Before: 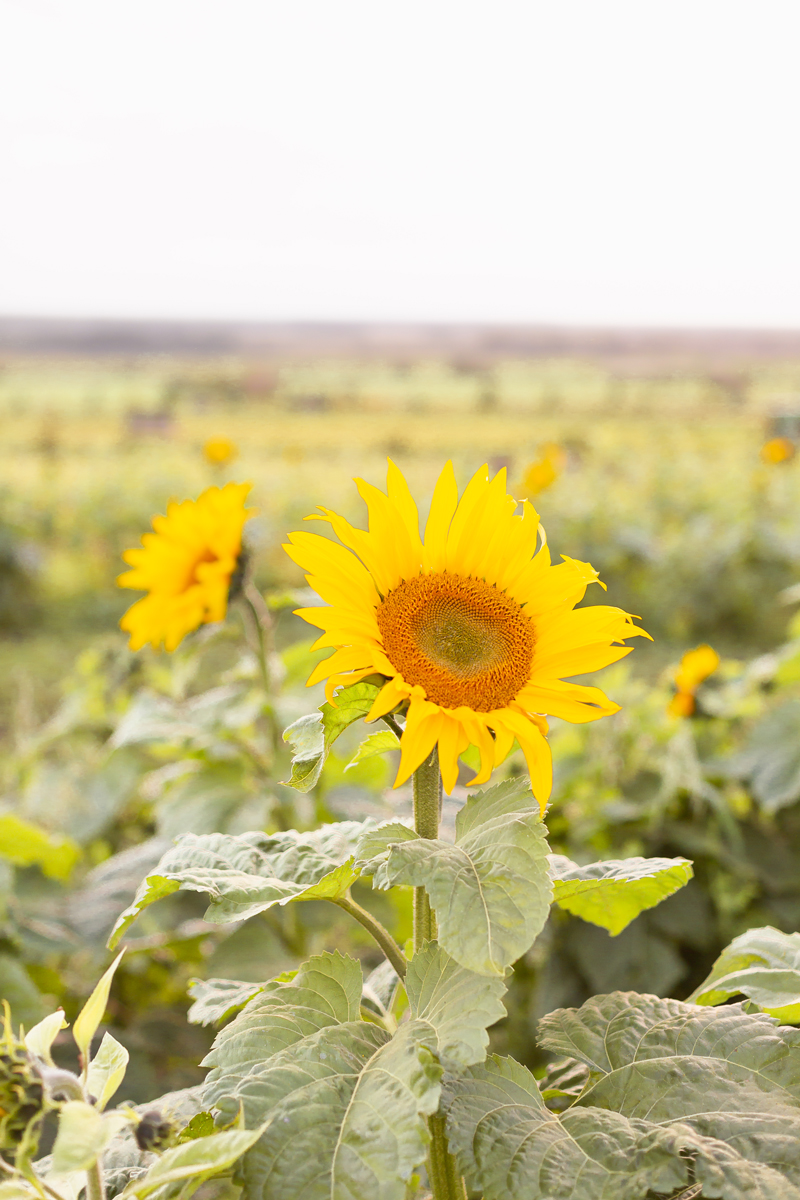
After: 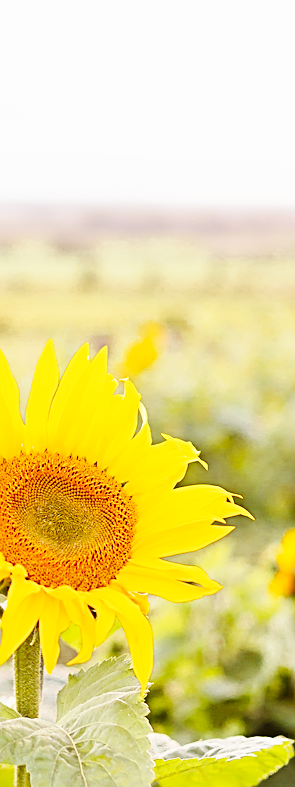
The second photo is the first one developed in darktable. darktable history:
base curve: curves: ch0 [(0, 0) (0.036, 0.025) (0.121, 0.166) (0.206, 0.329) (0.605, 0.79) (1, 1)], preserve colors none
sharpen: radius 2.543, amount 0.636
crop and rotate: left 49.936%, top 10.094%, right 13.136%, bottom 24.256%
